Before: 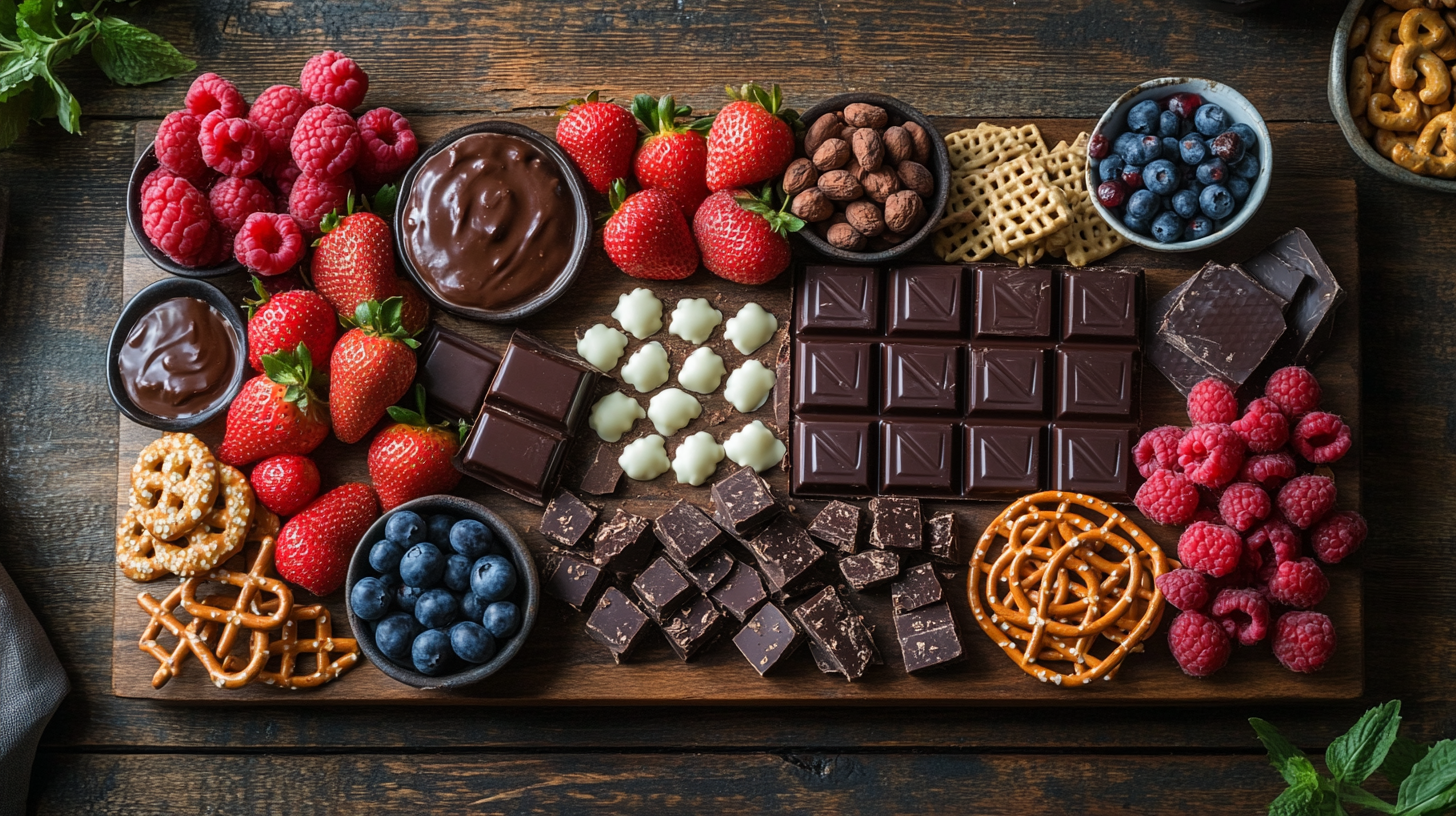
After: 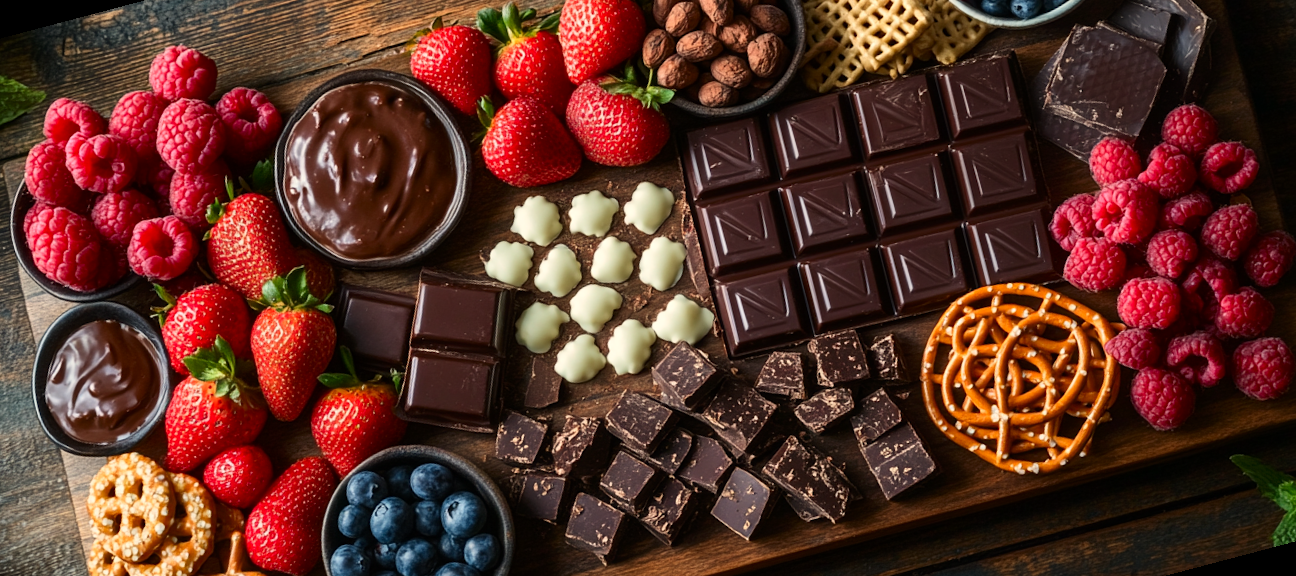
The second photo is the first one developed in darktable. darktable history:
crop: top 0.05%, bottom 0.098%
rotate and perspective: rotation -14.8°, crop left 0.1, crop right 0.903, crop top 0.25, crop bottom 0.748
contrast brightness saturation: contrast 0.15, brightness -0.01, saturation 0.1
white balance: red 1.045, blue 0.932
